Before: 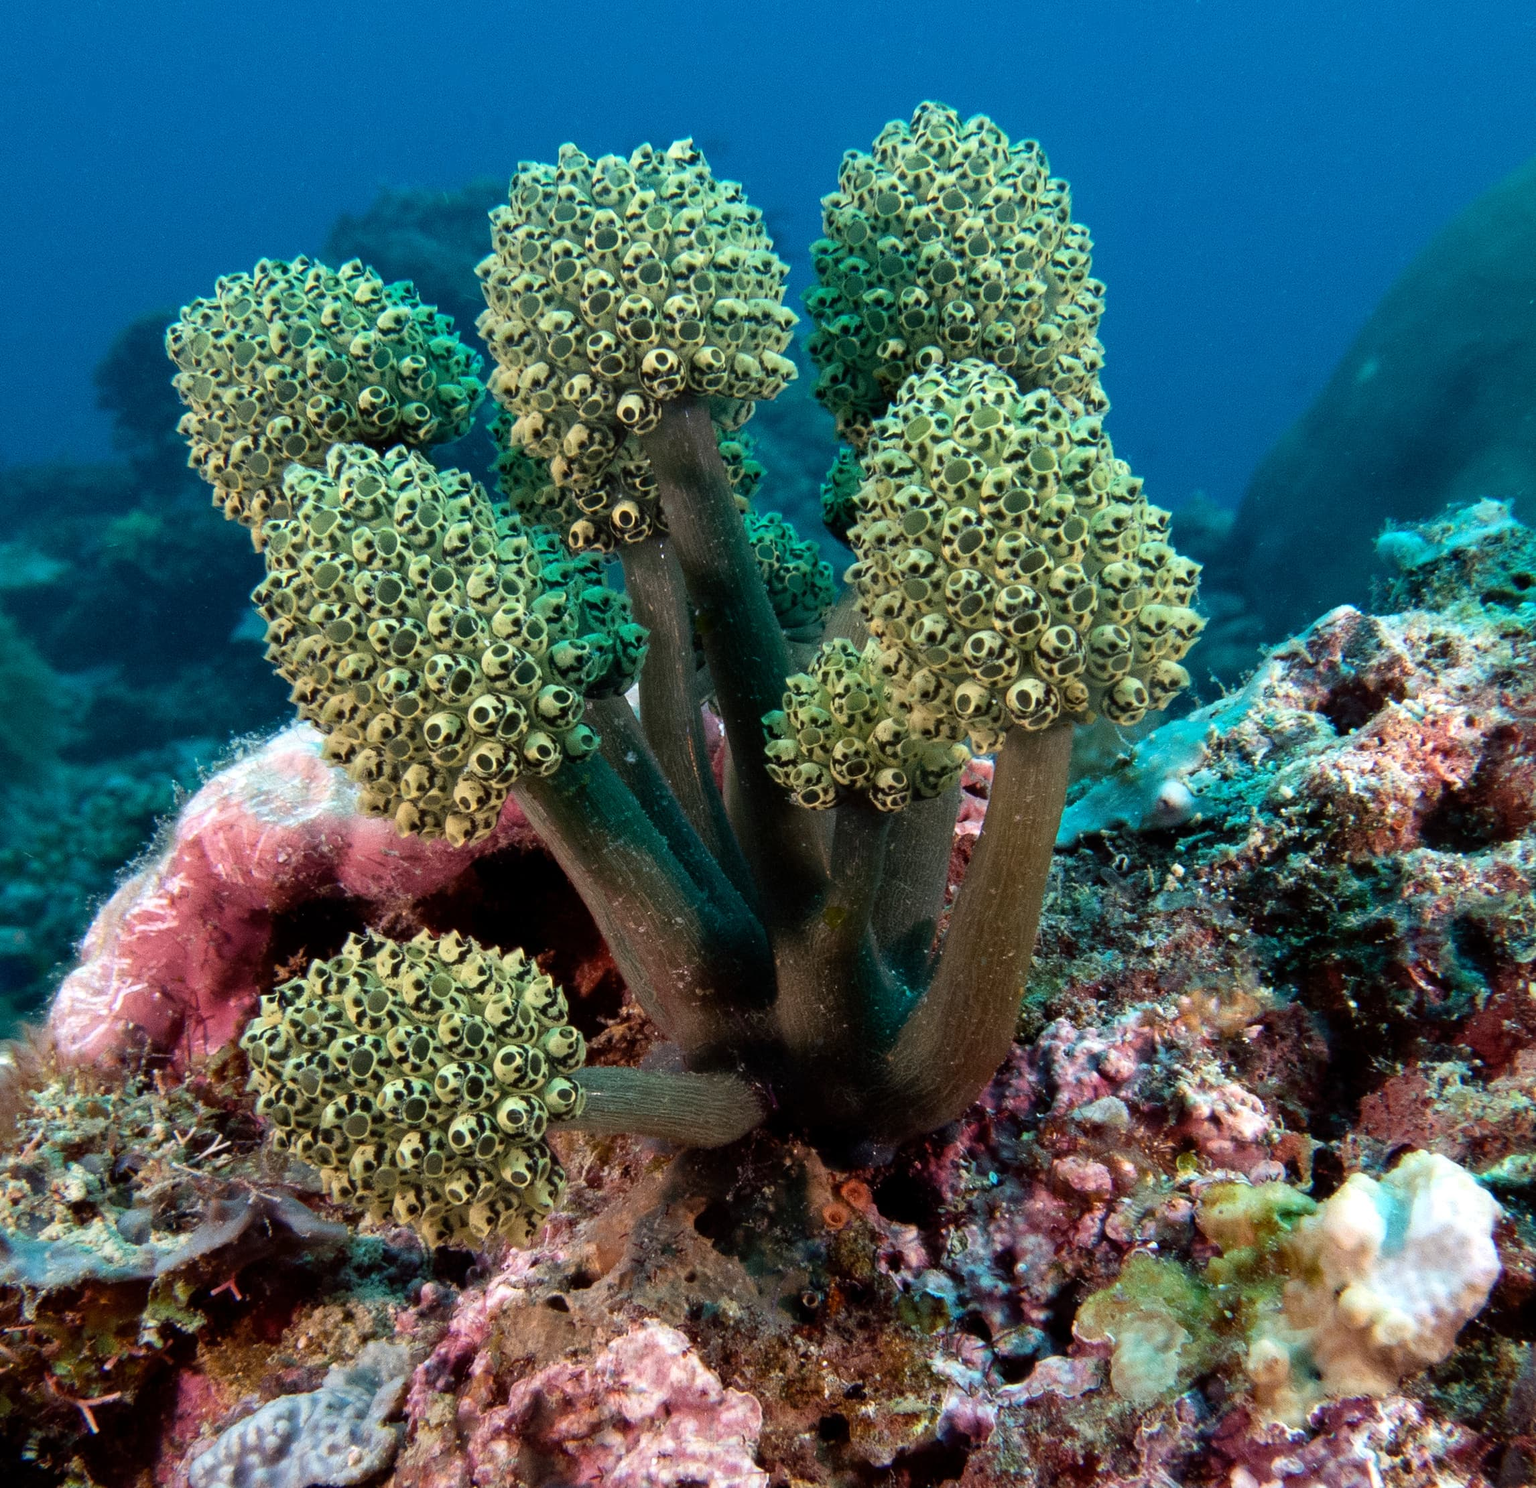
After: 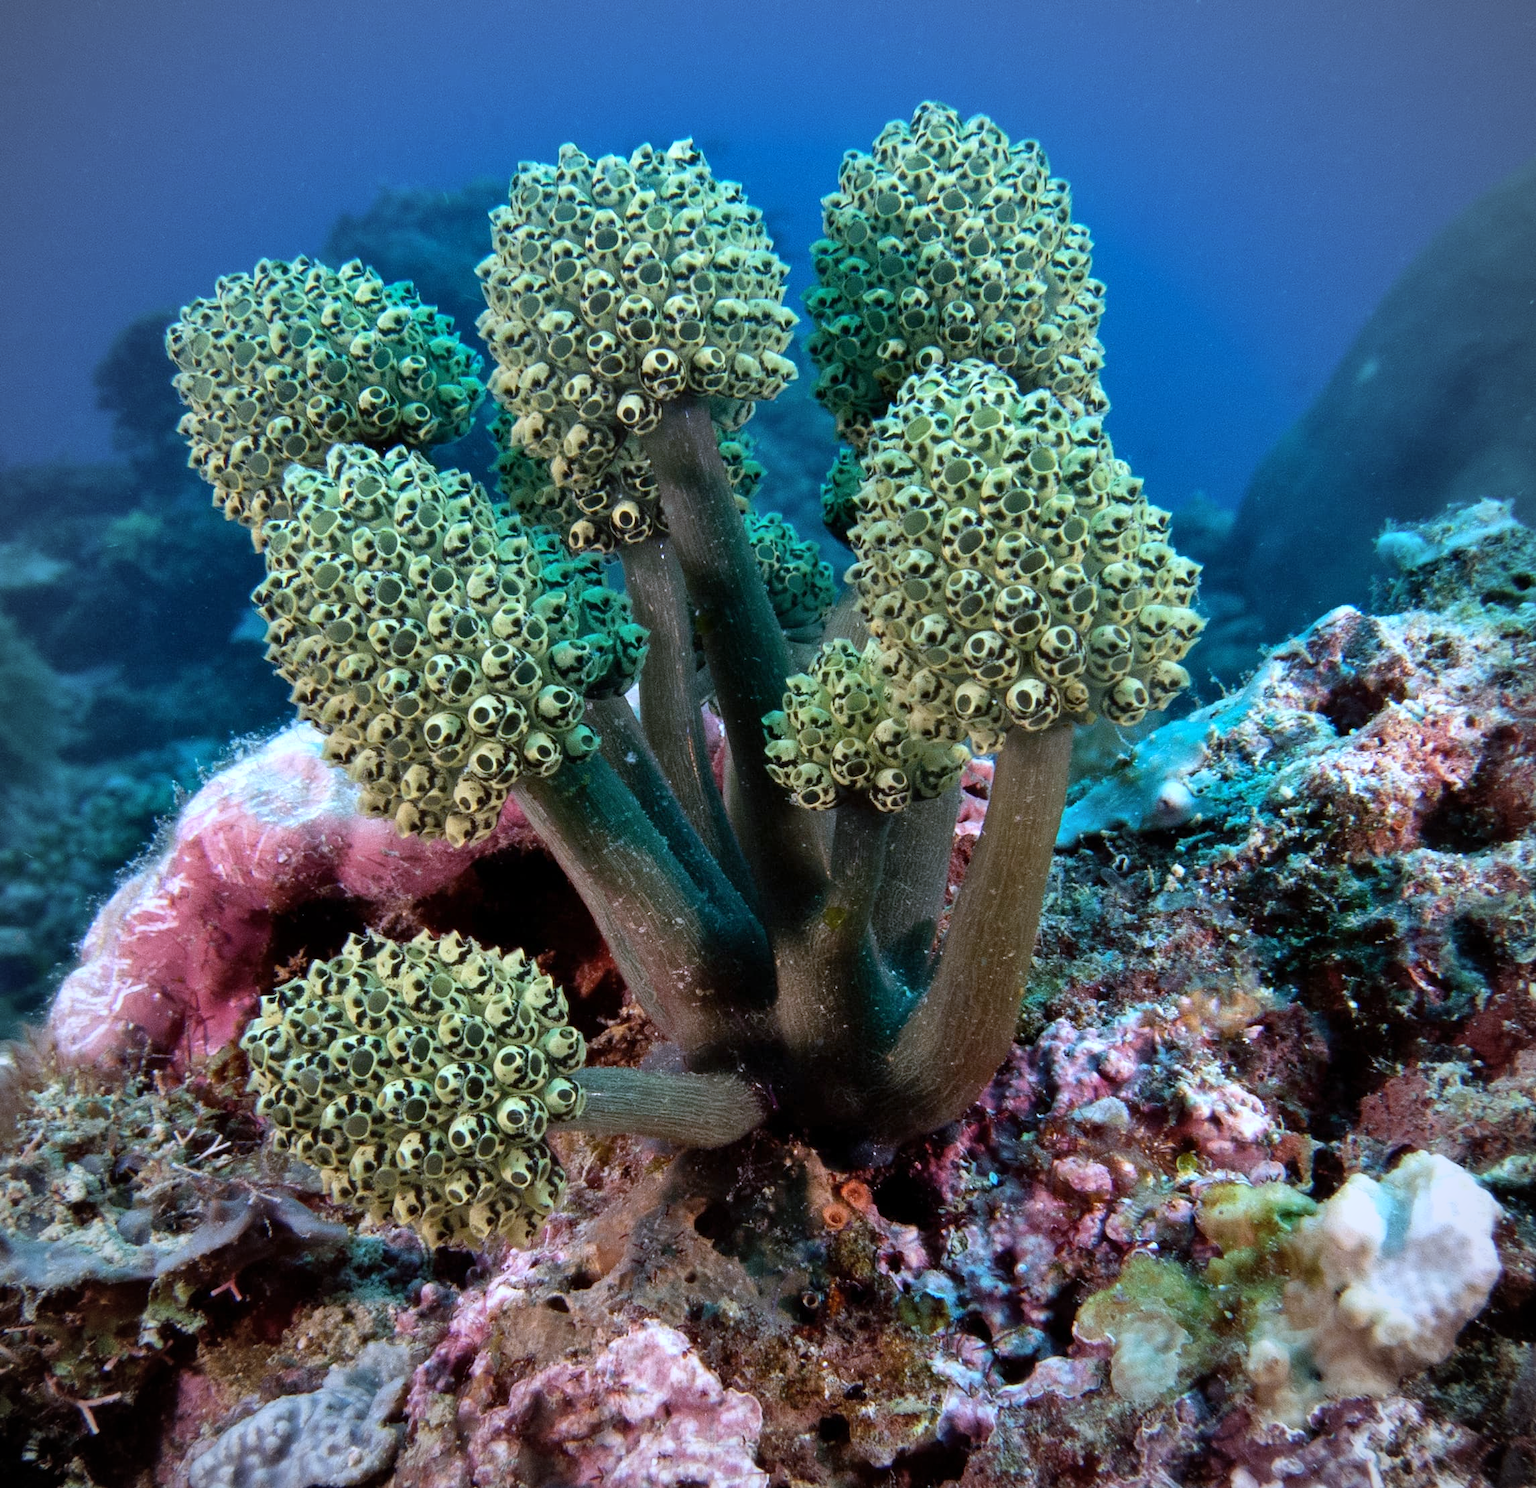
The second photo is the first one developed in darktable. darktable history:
white balance: red 0.948, green 1.02, blue 1.176
vignetting: fall-off radius 60%, automatic ratio true
shadows and highlights: radius 108.52, shadows 40.68, highlights -72.88, low approximation 0.01, soften with gaussian
